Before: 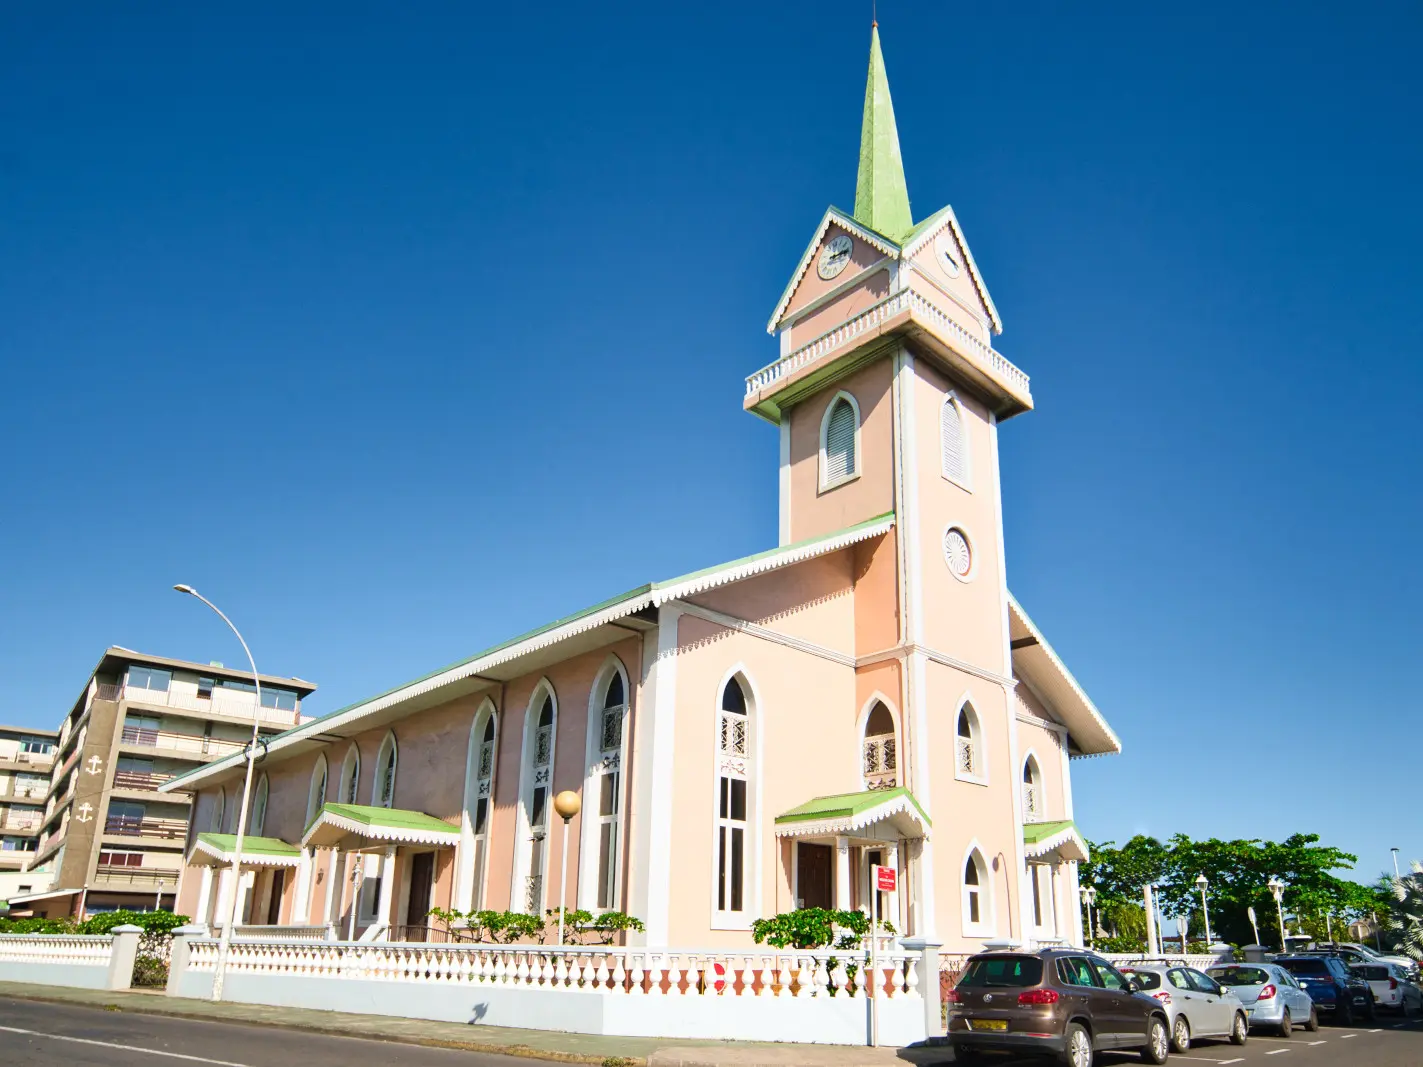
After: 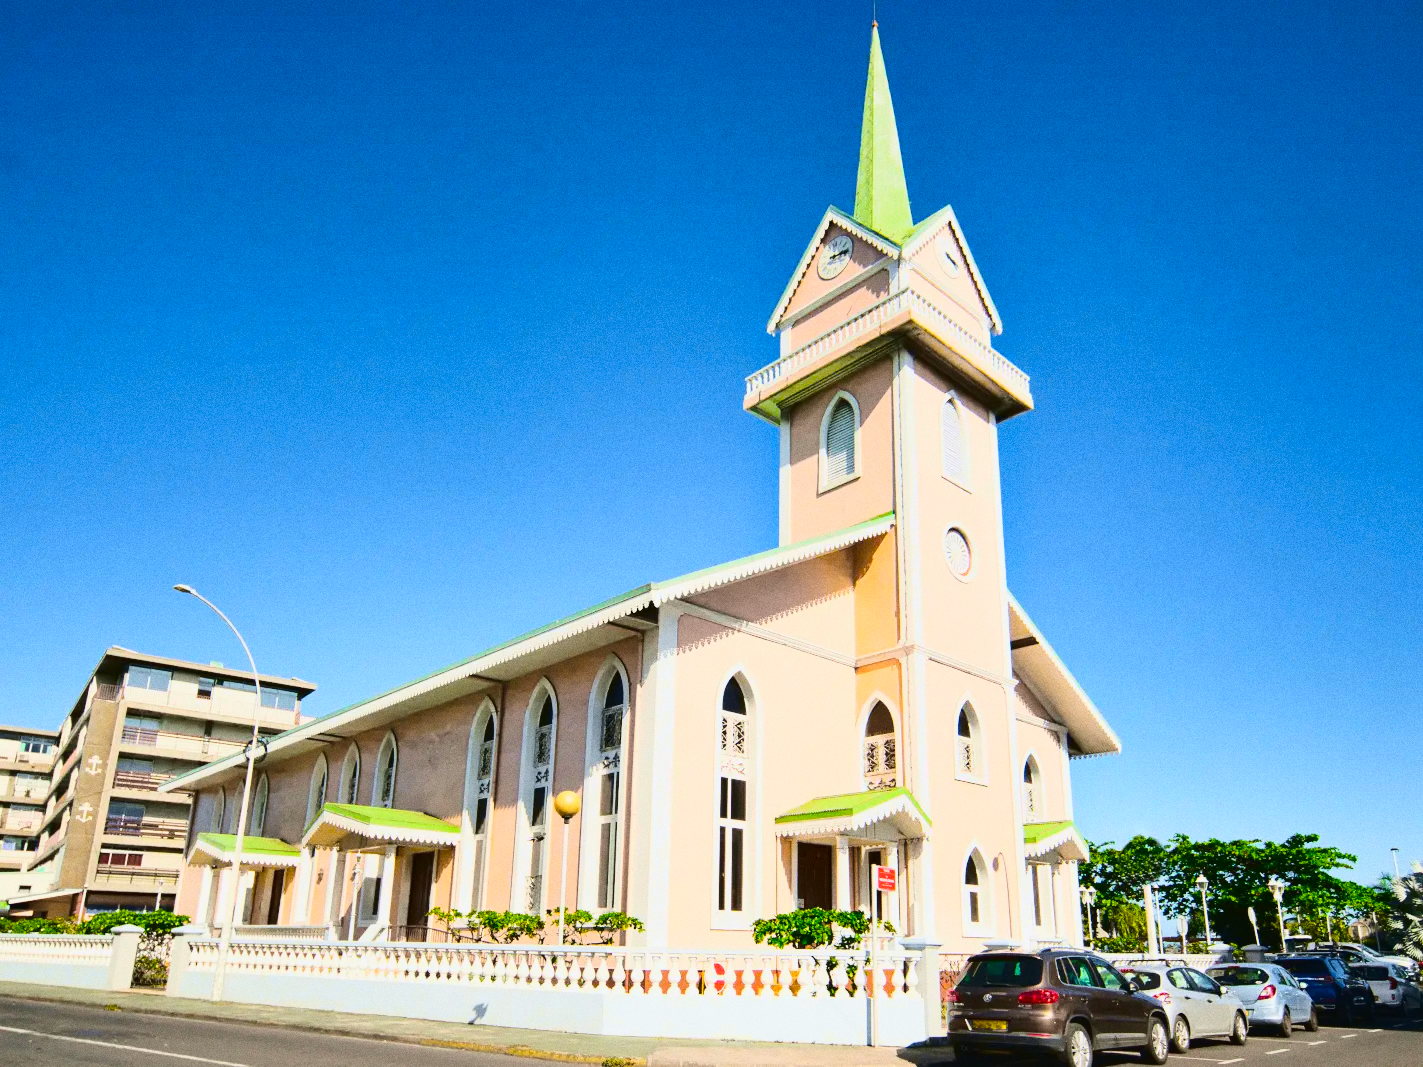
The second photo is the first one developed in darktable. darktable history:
grain: coarseness 0.09 ISO
tone curve: curves: ch0 [(0.003, 0.023) (0.071, 0.052) (0.236, 0.197) (0.466, 0.557) (0.644, 0.748) (0.803, 0.88) (0.994, 0.968)]; ch1 [(0, 0) (0.262, 0.227) (0.417, 0.386) (0.469, 0.467) (0.502, 0.498) (0.528, 0.53) (0.573, 0.57) (0.605, 0.621) (0.644, 0.671) (0.686, 0.728) (0.994, 0.987)]; ch2 [(0, 0) (0.262, 0.188) (0.385, 0.353) (0.427, 0.424) (0.495, 0.493) (0.515, 0.534) (0.547, 0.556) (0.589, 0.613) (0.644, 0.748) (1, 1)], color space Lab, independent channels, preserve colors none
